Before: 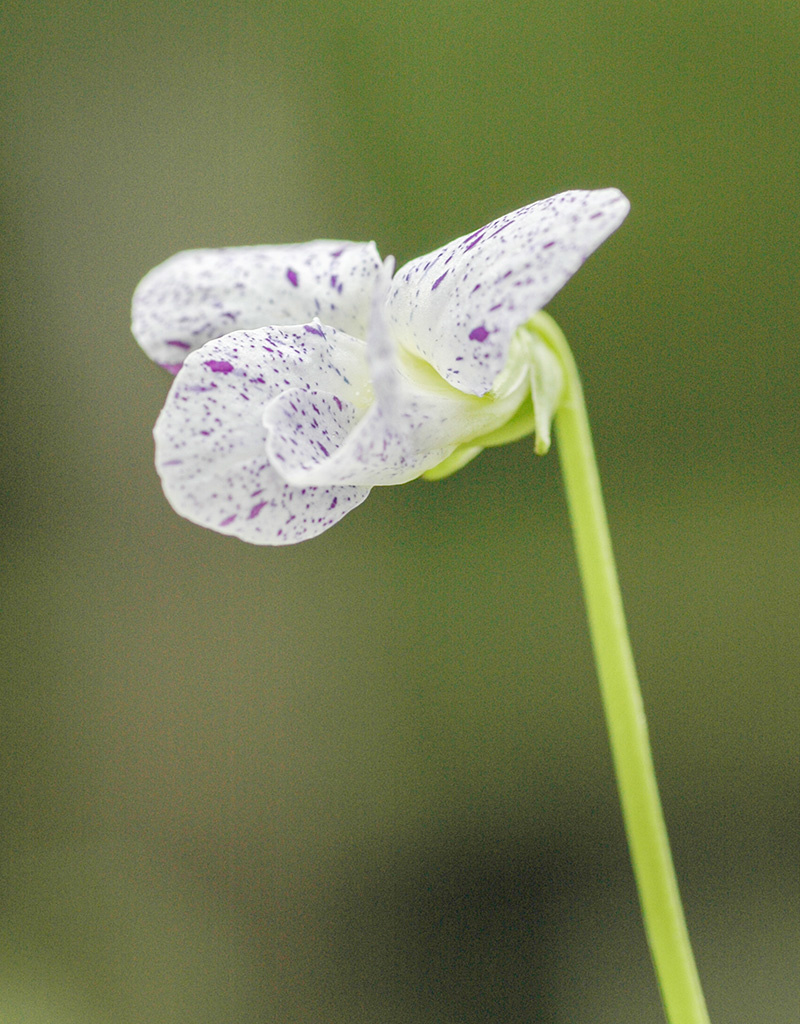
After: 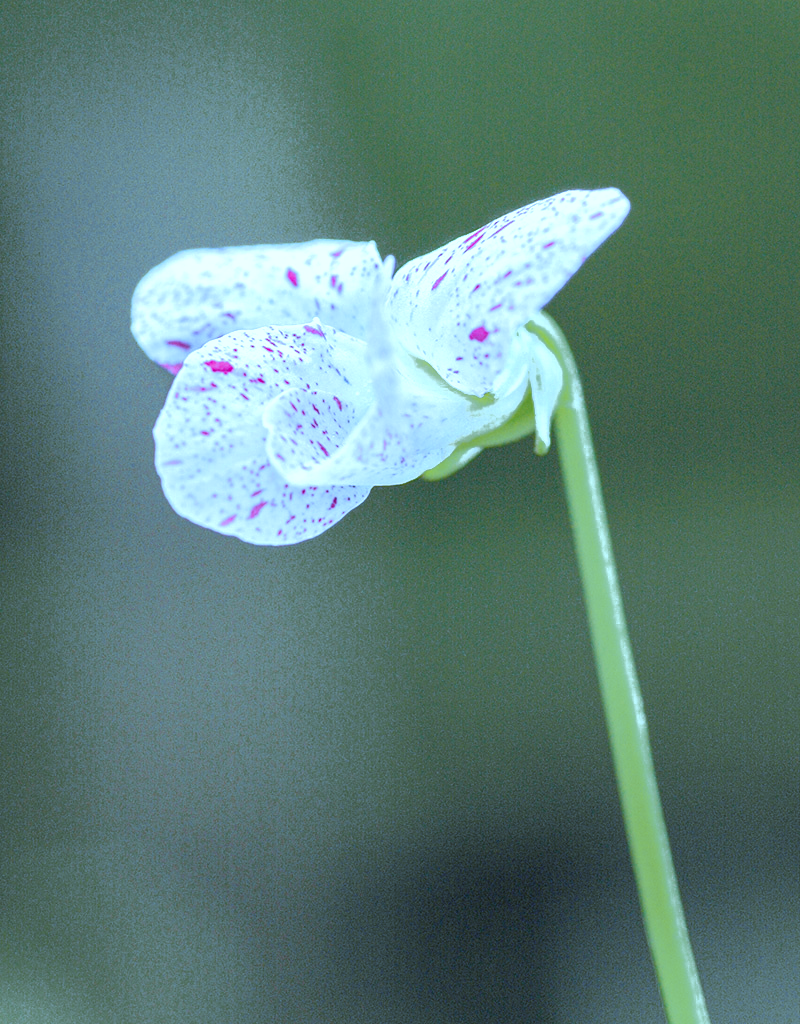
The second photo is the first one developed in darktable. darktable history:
color zones: curves: ch0 [(0.018, 0.548) (0.197, 0.654) (0.425, 0.447) (0.605, 0.658) (0.732, 0.579)]; ch1 [(0.105, 0.531) (0.224, 0.531) (0.386, 0.39) (0.618, 0.456) (0.732, 0.456) (0.956, 0.421)]; ch2 [(0.039, 0.583) (0.215, 0.465) (0.399, 0.544) (0.465, 0.548) (0.614, 0.447) (0.724, 0.43) (0.882, 0.623) (0.956, 0.632)]
white balance: red 0.766, blue 1.537
velvia: strength 15%
